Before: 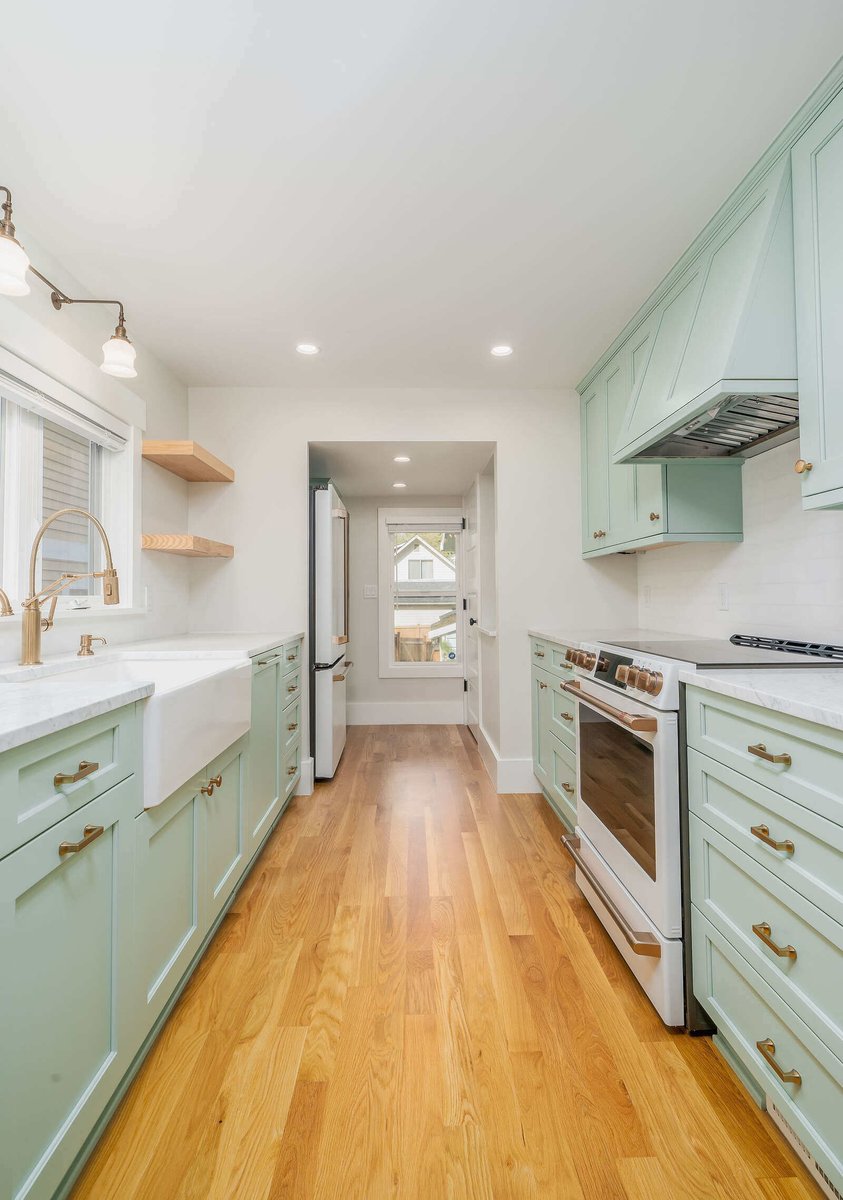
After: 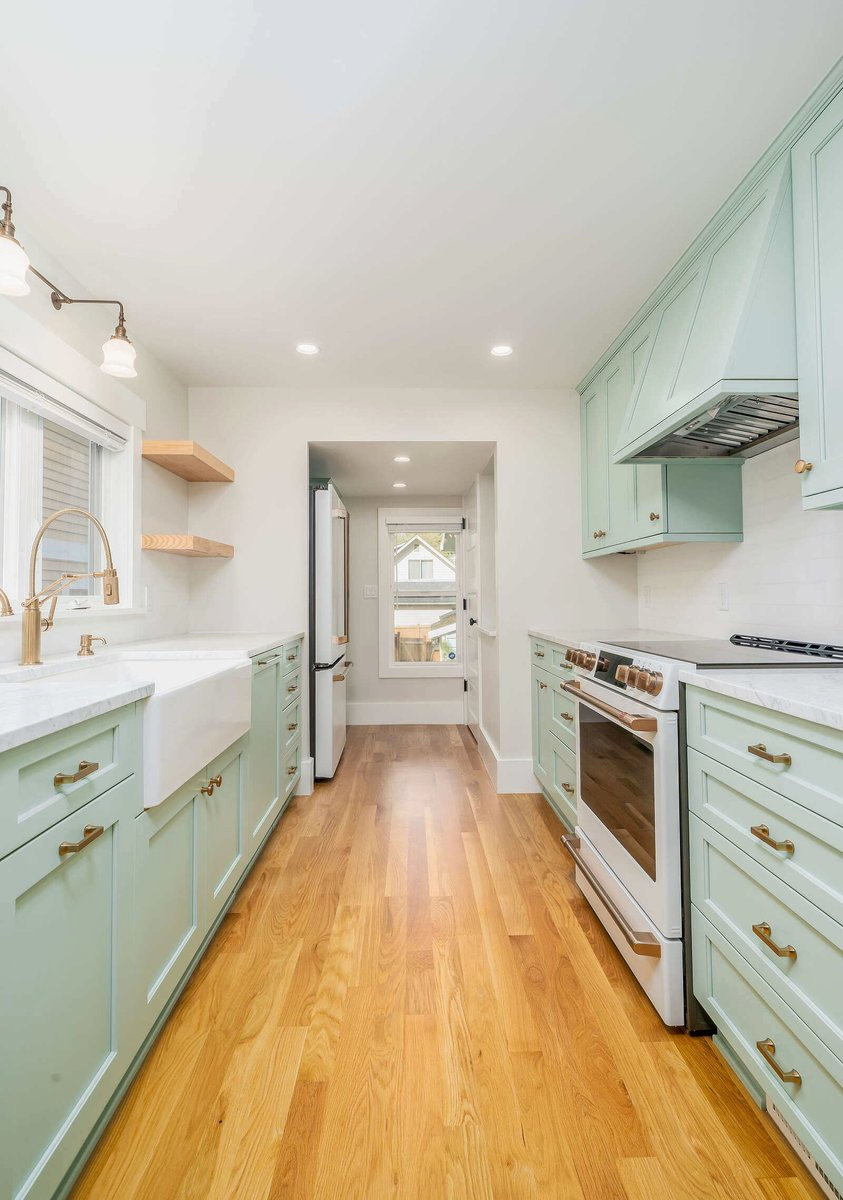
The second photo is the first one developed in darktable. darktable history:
contrast brightness saturation: contrast 0.1, brightness 0.02, saturation 0.02
exposure: black level correction 0.001, compensate highlight preservation false
